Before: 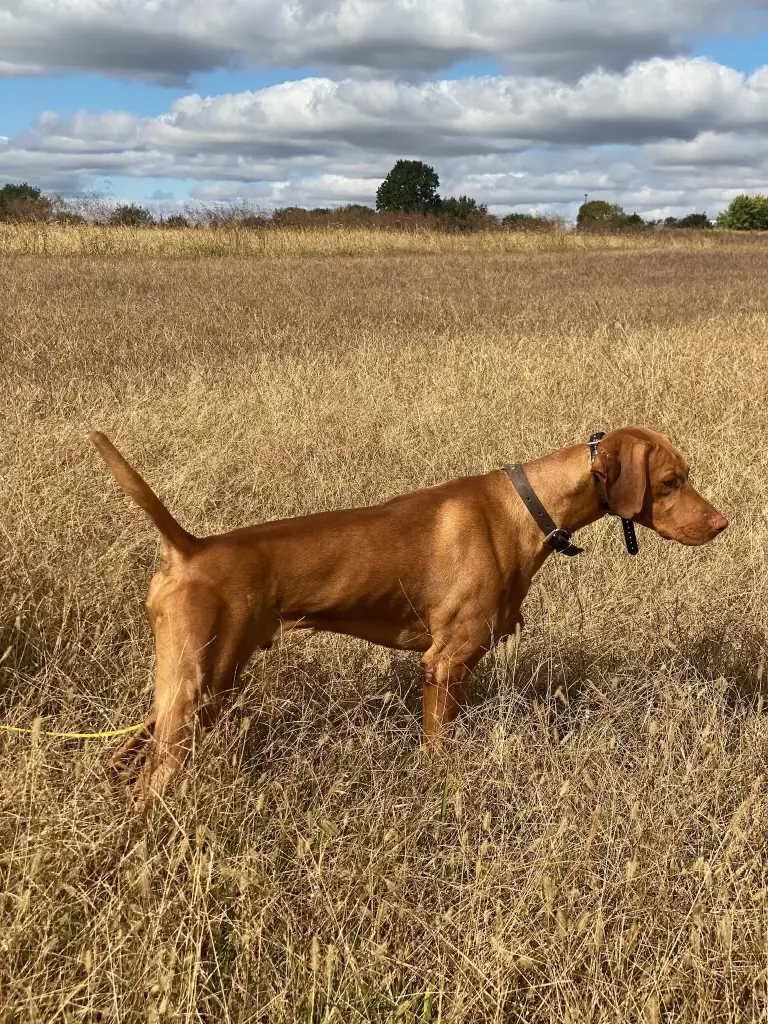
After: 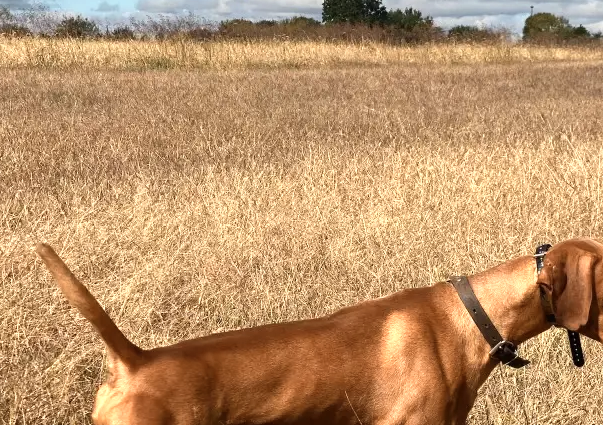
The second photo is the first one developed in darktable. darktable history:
crop: left 7.036%, top 18.398%, right 14.379%, bottom 40.043%
color zones: curves: ch0 [(0.018, 0.548) (0.197, 0.654) (0.425, 0.447) (0.605, 0.658) (0.732, 0.579)]; ch1 [(0.105, 0.531) (0.224, 0.531) (0.386, 0.39) (0.618, 0.456) (0.732, 0.456) (0.956, 0.421)]; ch2 [(0.039, 0.583) (0.215, 0.465) (0.399, 0.544) (0.465, 0.548) (0.614, 0.447) (0.724, 0.43) (0.882, 0.623) (0.956, 0.632)]
